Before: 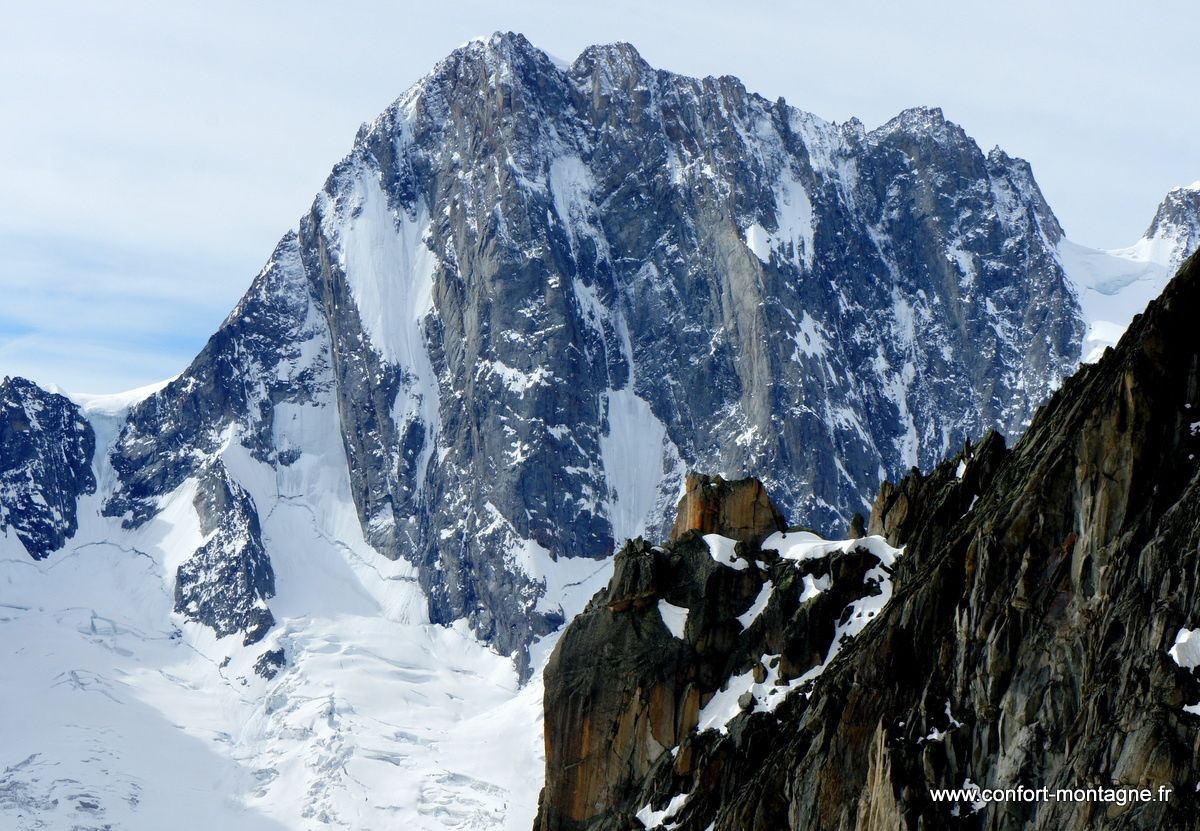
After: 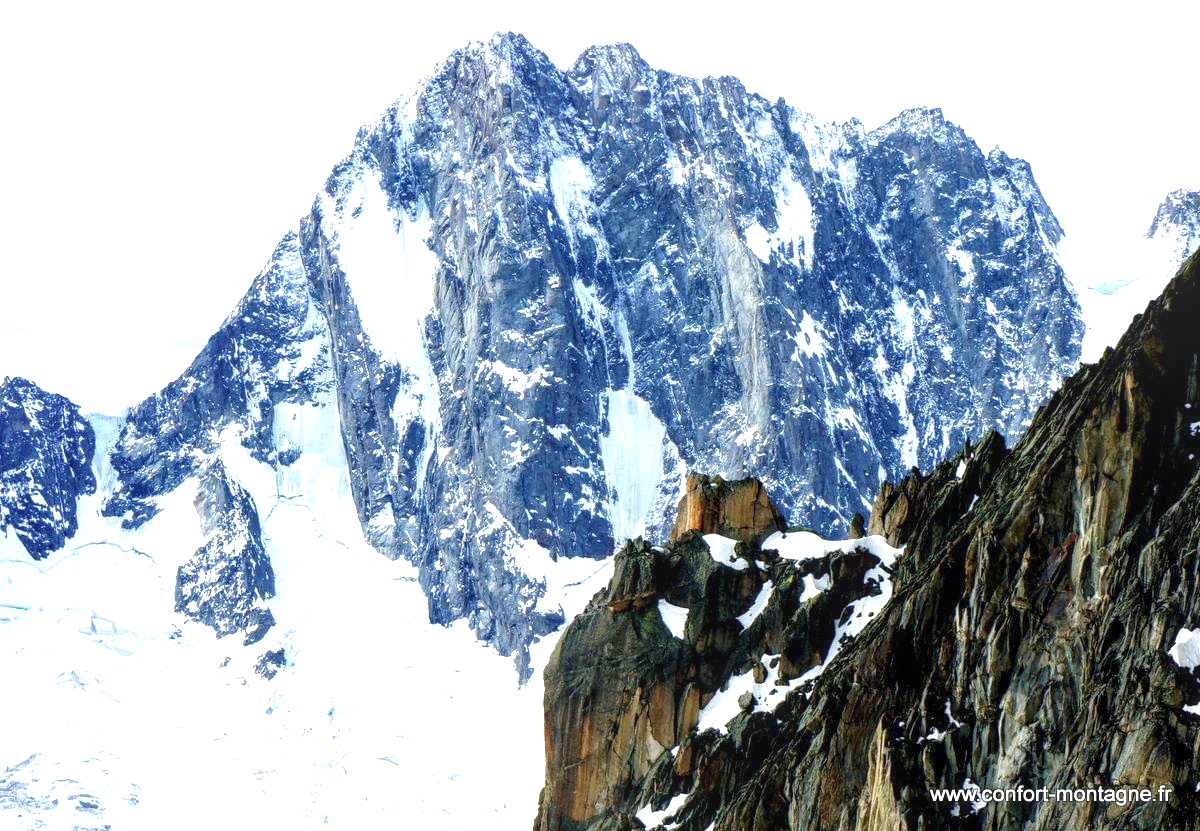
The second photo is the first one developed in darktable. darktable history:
local contrast: on, module defaults
velvia: on, module defaults
exposure: black level correction 0, exposure 1.198 EV, compensate exposure bias true, compensate highlight preservation false
